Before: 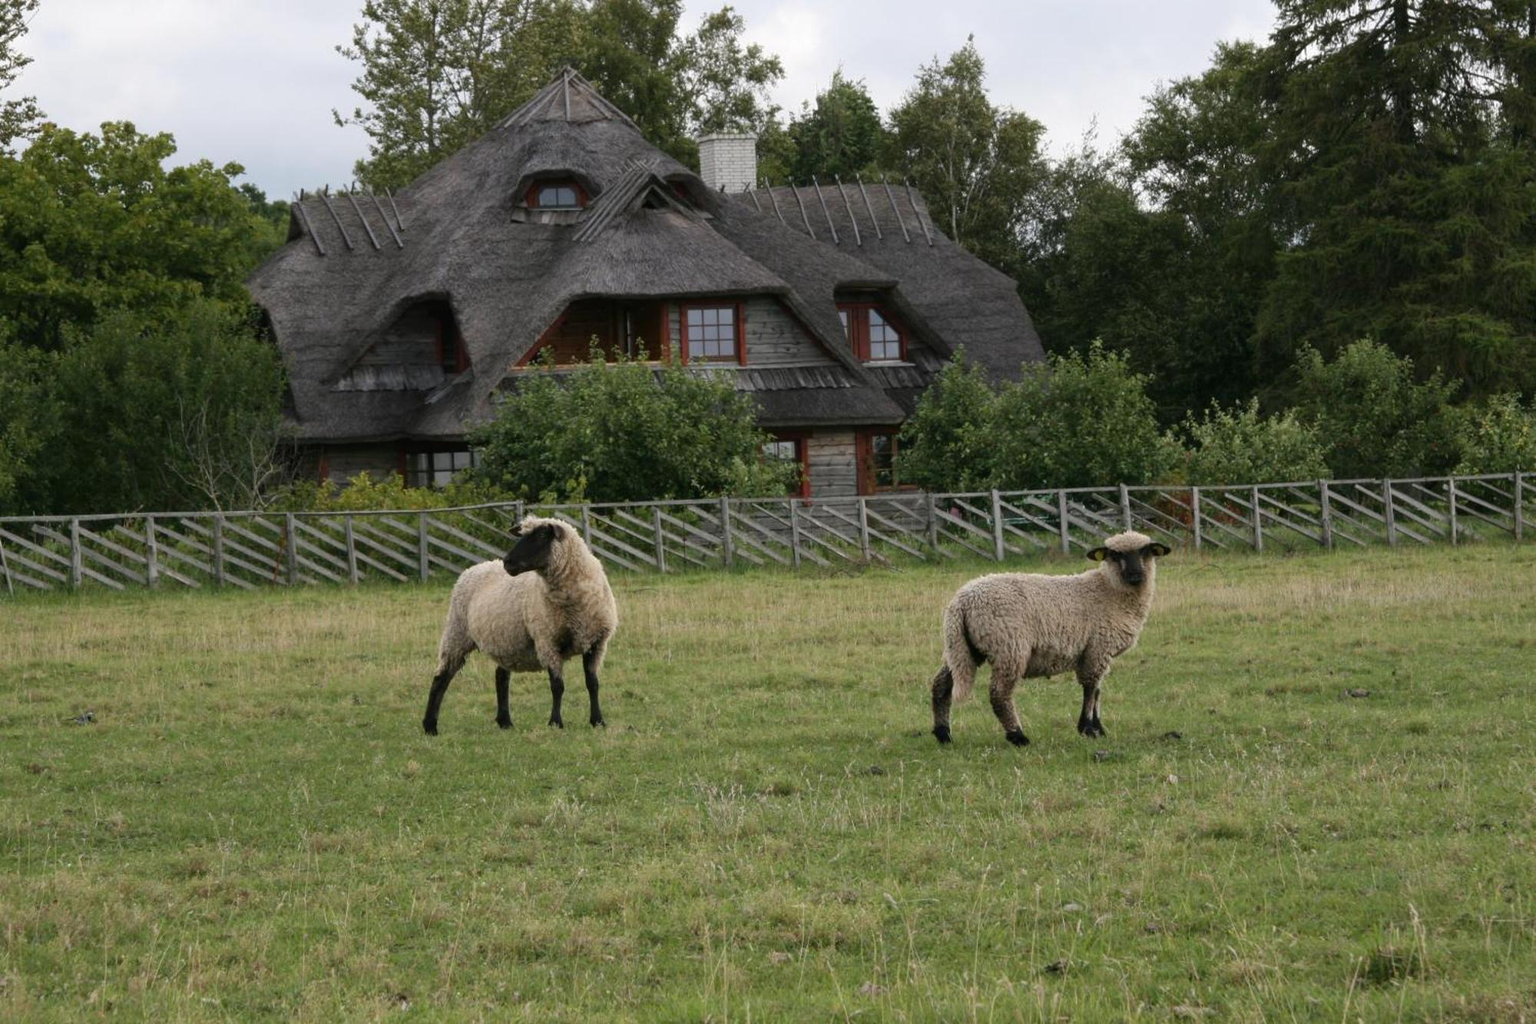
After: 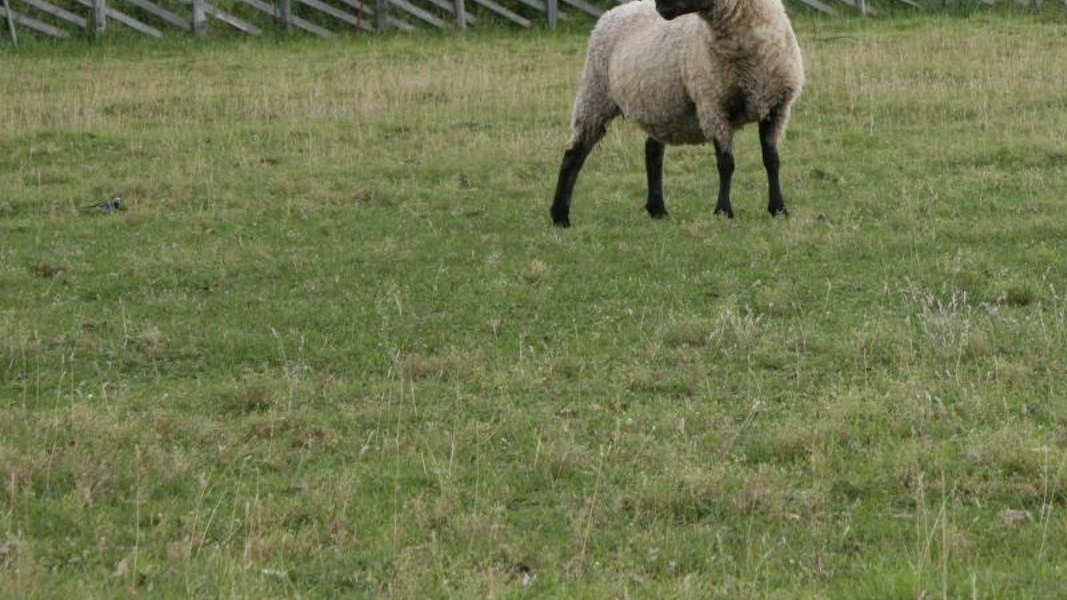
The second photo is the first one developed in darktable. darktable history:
crop and rotate: top 54.778%, right 46.61%, bottom 0.159%
white balance: red 0.967, blue 1.049
